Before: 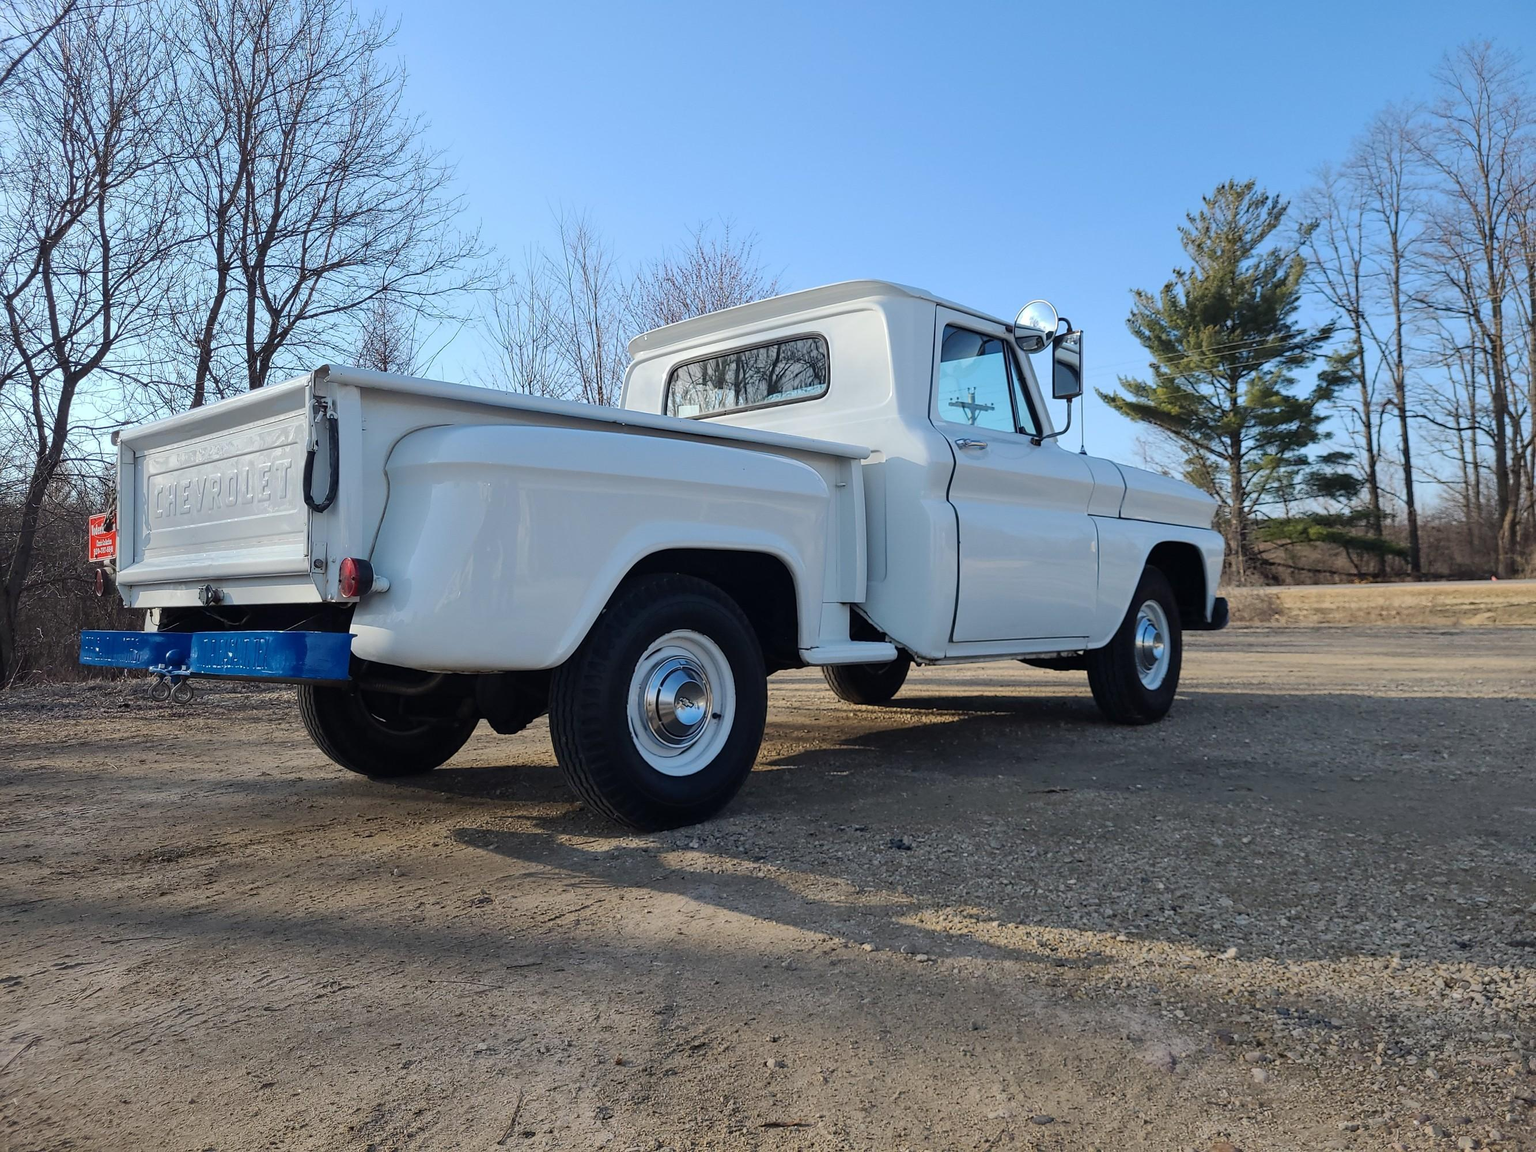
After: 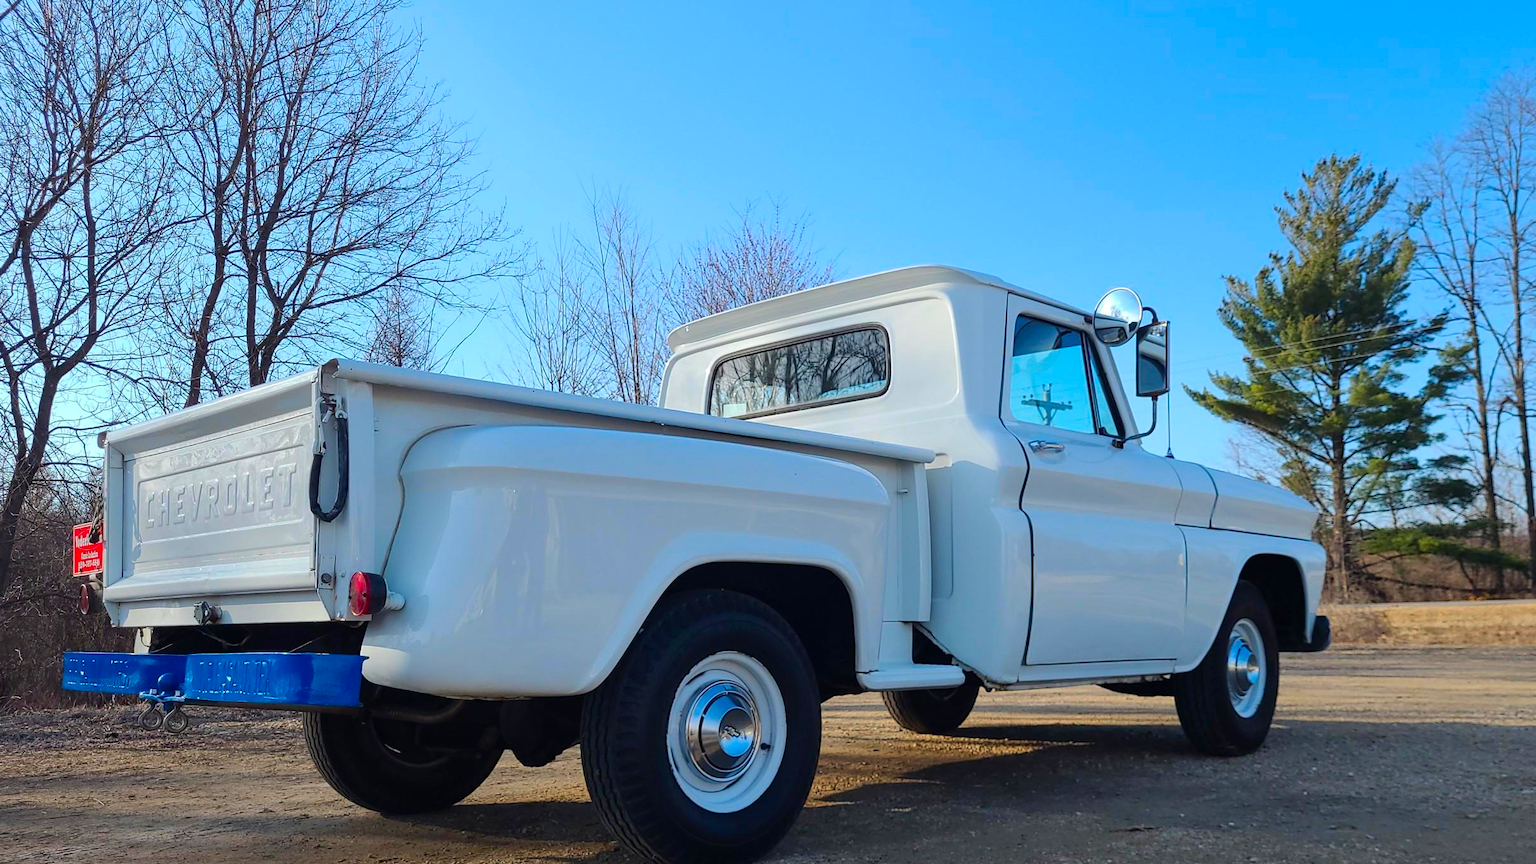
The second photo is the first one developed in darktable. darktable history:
crop: left 1.509%, top 3.452%, right 7.696%, bottom 28.452%
color contrast: green-magenta contrast 1.69, blue-yellow contrast 1.49
